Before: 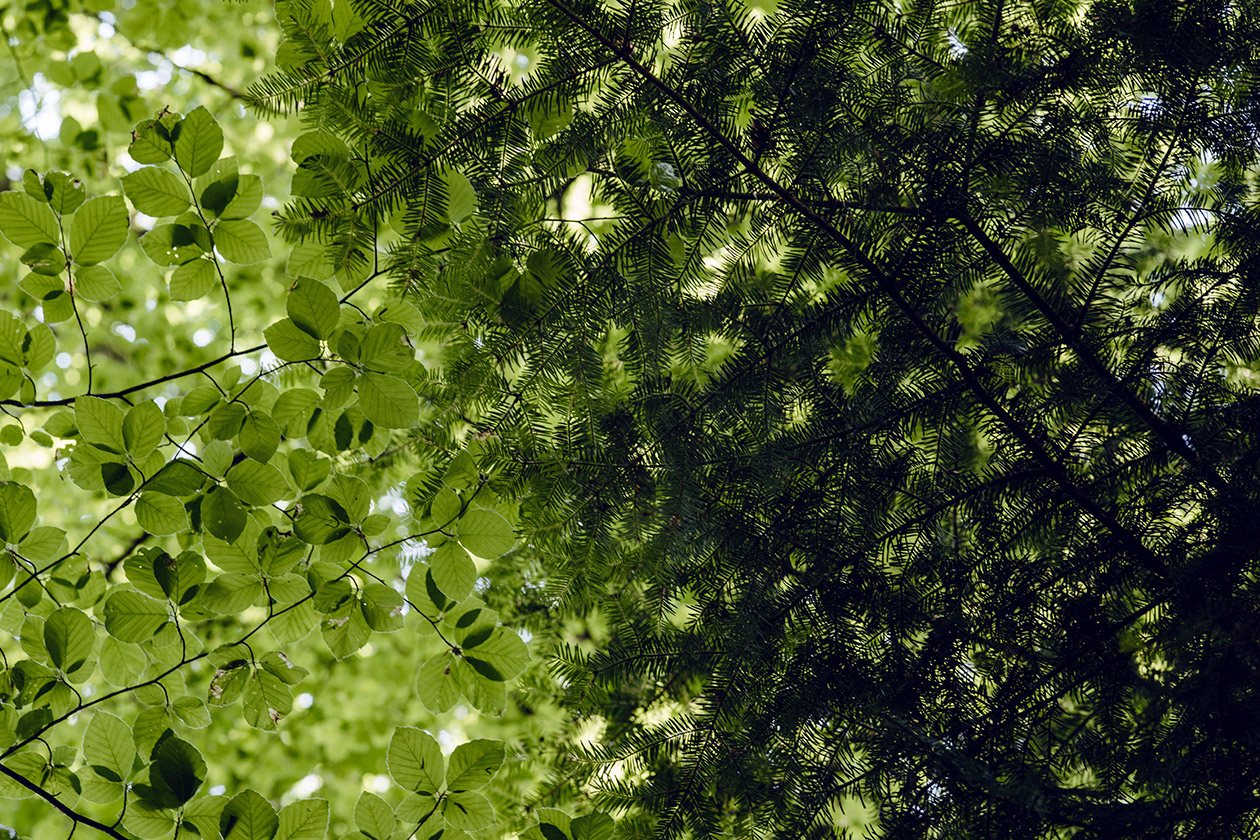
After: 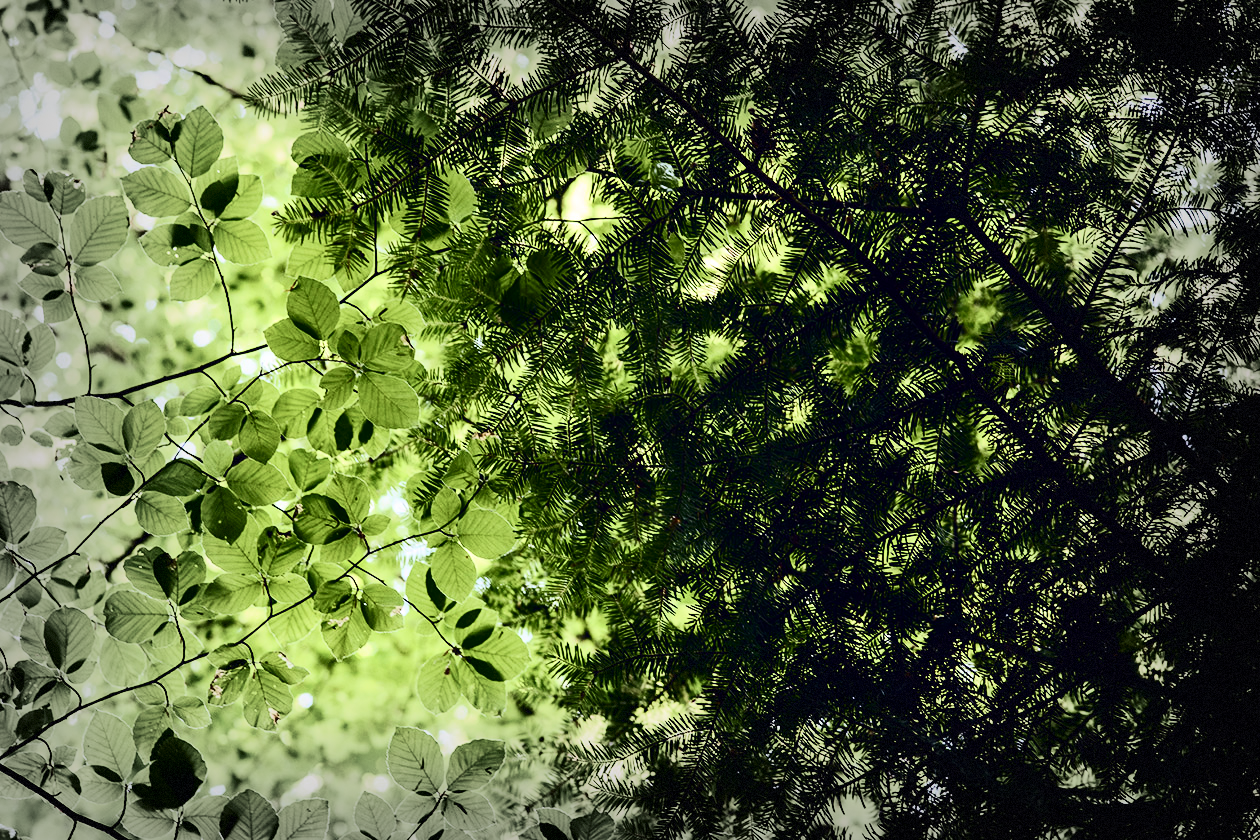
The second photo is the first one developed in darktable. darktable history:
vignetting: fall-off start 53.8%, brightness -0.439, saturation -0.69, automatic ratio true, width/height ratio 1.317, shape 0.211, dithering 8-bit output
contrast brightness saturation: contrast 0.248, saturation -0.309
color balance rgb: perceptual saturation grading › global saturation 6.053%, perceptual brilliance grading › mid-tones 10.426%, perceptual brilliance grading › shadows 14.503%
tone curve: curves: ch0 [(0, 0) (0.091, 0.075) (0.409, 0.457) (0.733, 0.82) (0.844, 0.908) (0.909, 0.942) (1, 0.973)]; ch1 [(0, 0) (0.437, 0.404) (0.5, 0.5) (0.529, 0.556) (0.58, 0.606) (0.616, 0.654) (1, 1)]; ch2 [(0, 0) (0.442, 0.415) (0.5, 0.5) (0.535, 0.557) (0.585, 0.62) (1, 1)], color space Lab, independent channels, preserve colors none
tone equalizer: -8 EV -0.411 EV, -7 EV -0.361 EV, -6 EV -0.307 EV, -5 EV -0.186 EV, -3 EV 0.214 EV, -2 EV 0.36 EV, -1 EV 0.407 EV, +0 EV 0.392 EV, edges refinement/feathering 500, mask exposure compensation -1.26 EV, preserve details no
